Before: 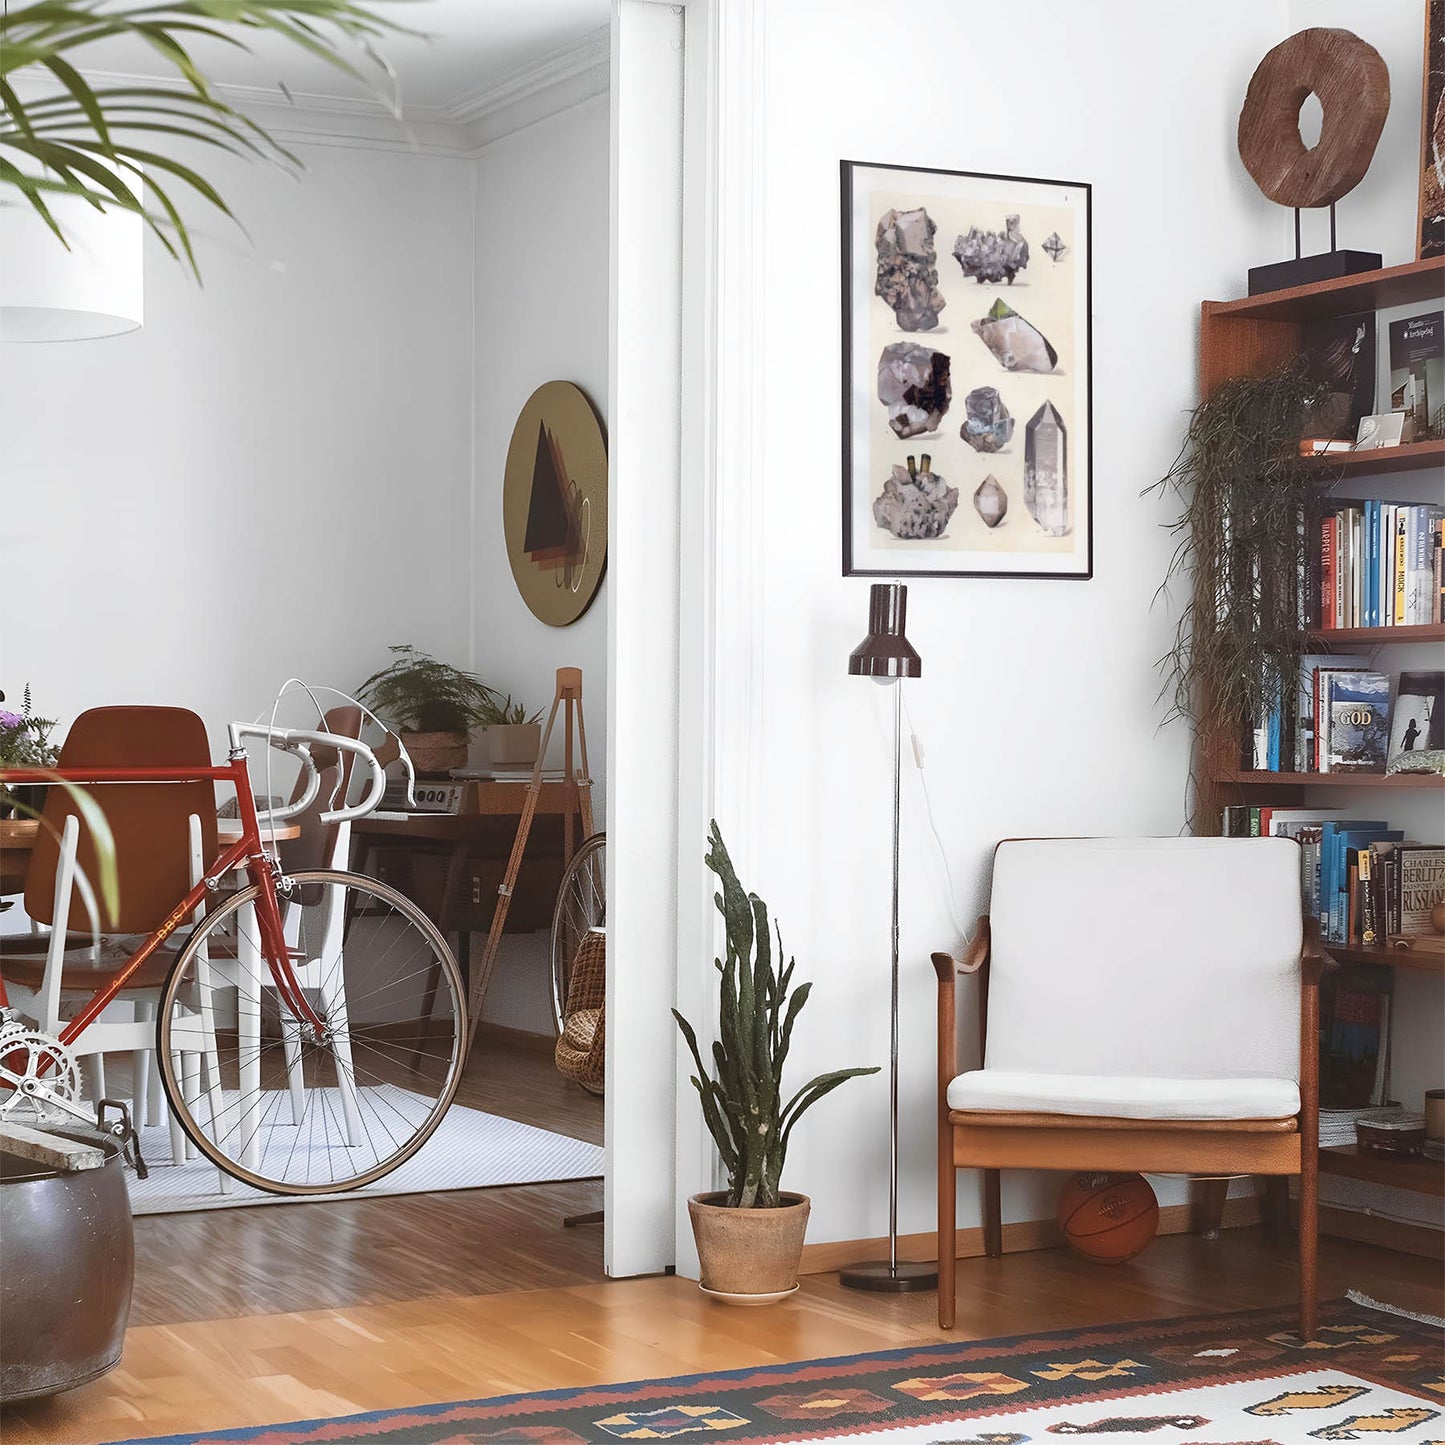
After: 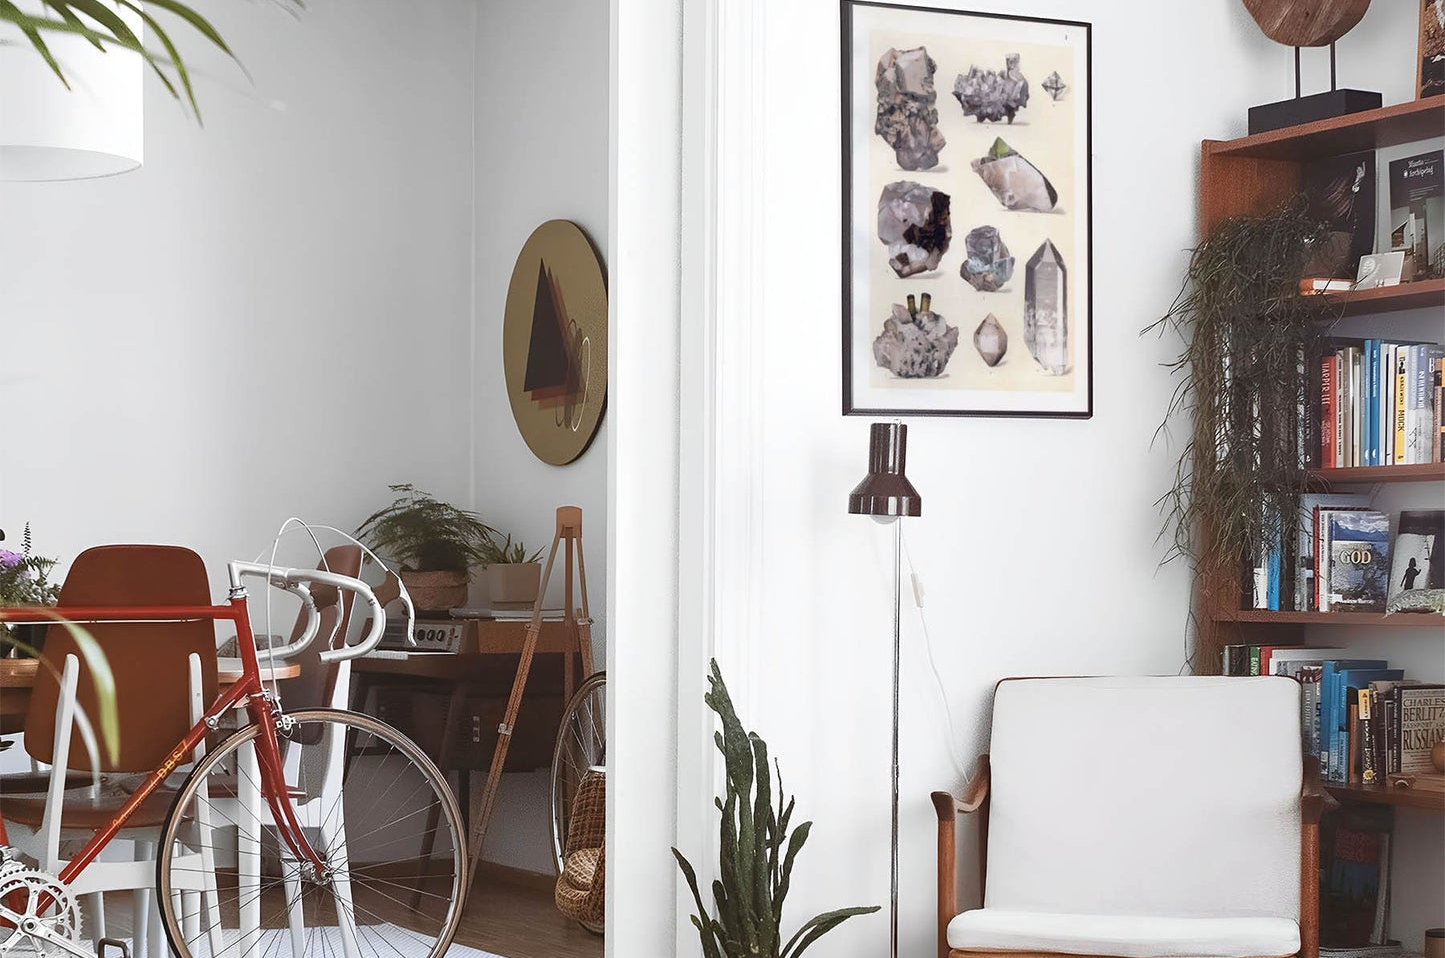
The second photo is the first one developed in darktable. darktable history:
crop: top 11.172%, bottom 22.504%
